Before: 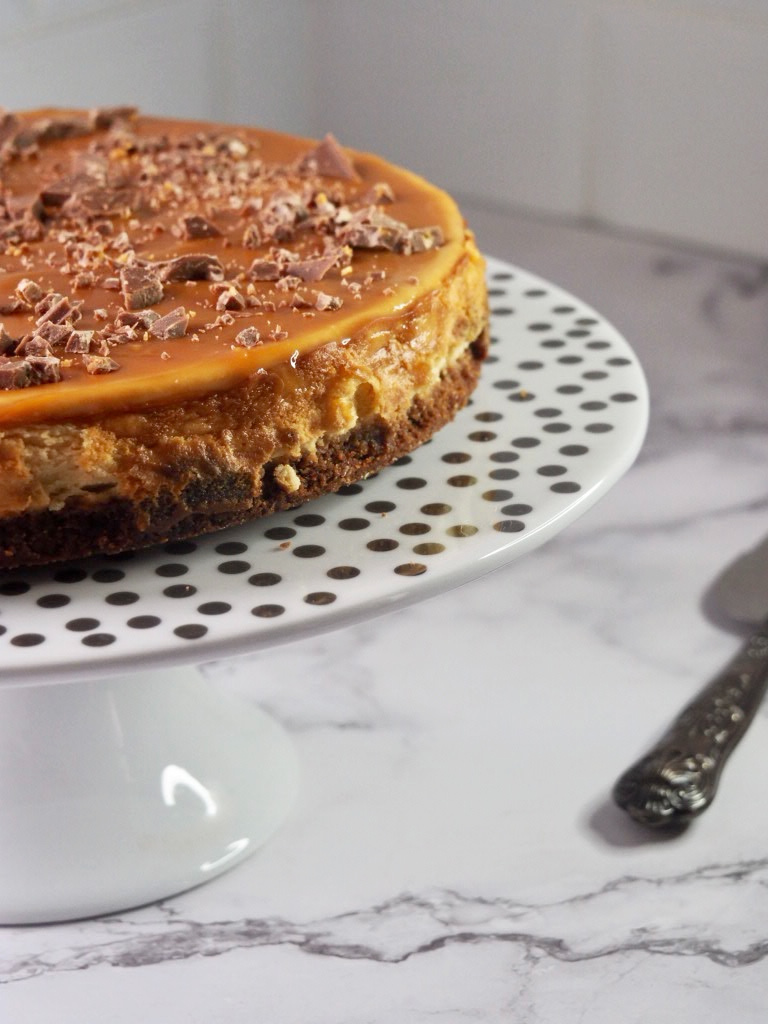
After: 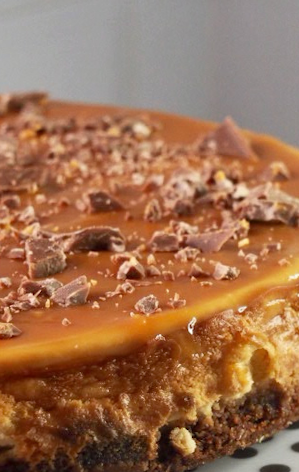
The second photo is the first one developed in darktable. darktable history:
rotate and perspective: rotation 0.215°, lens shift (vertical) -0.139, crop left 0.069, crop right 0.939, crop top 0.002, crop bottom 0.996
crop and rotate: left 10.817%, top 0.062%, right 47.194%, bottom 53.626%
